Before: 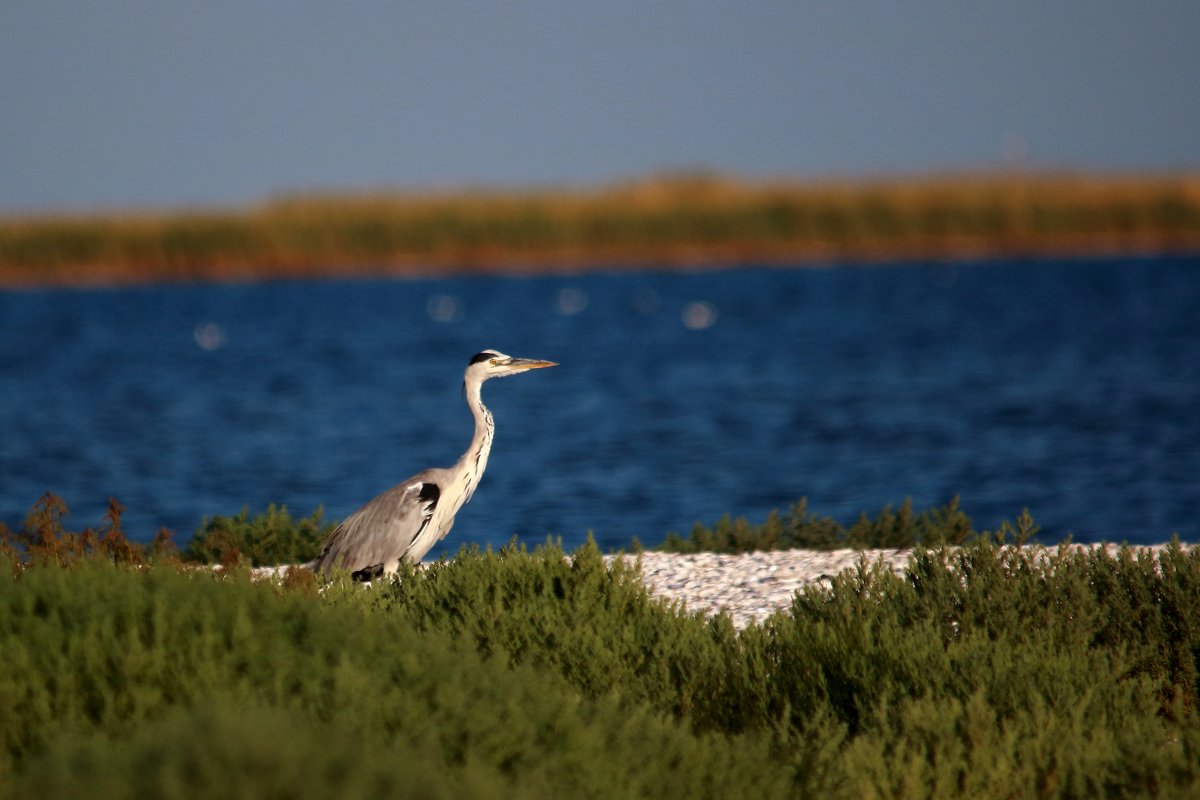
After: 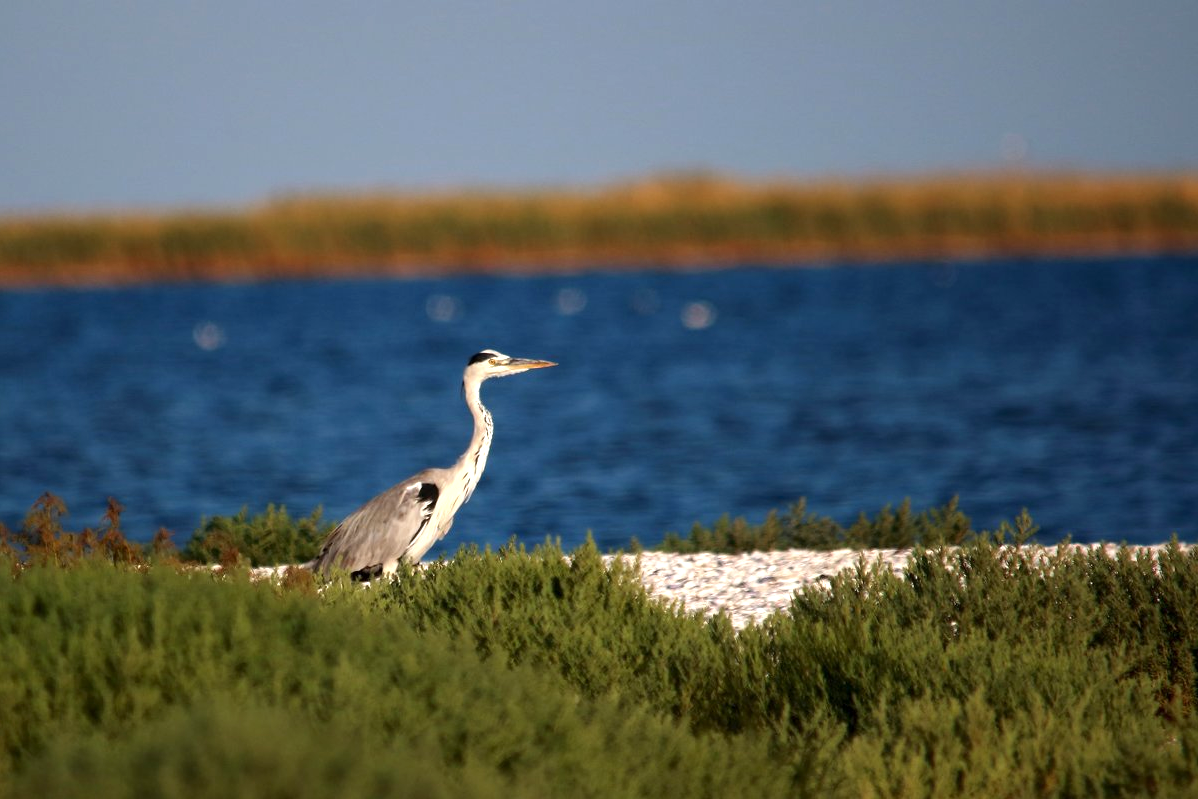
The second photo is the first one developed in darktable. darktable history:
crop: left 0.121%
exposure: exposure 0.562 EV, compensate highlight preservation false
